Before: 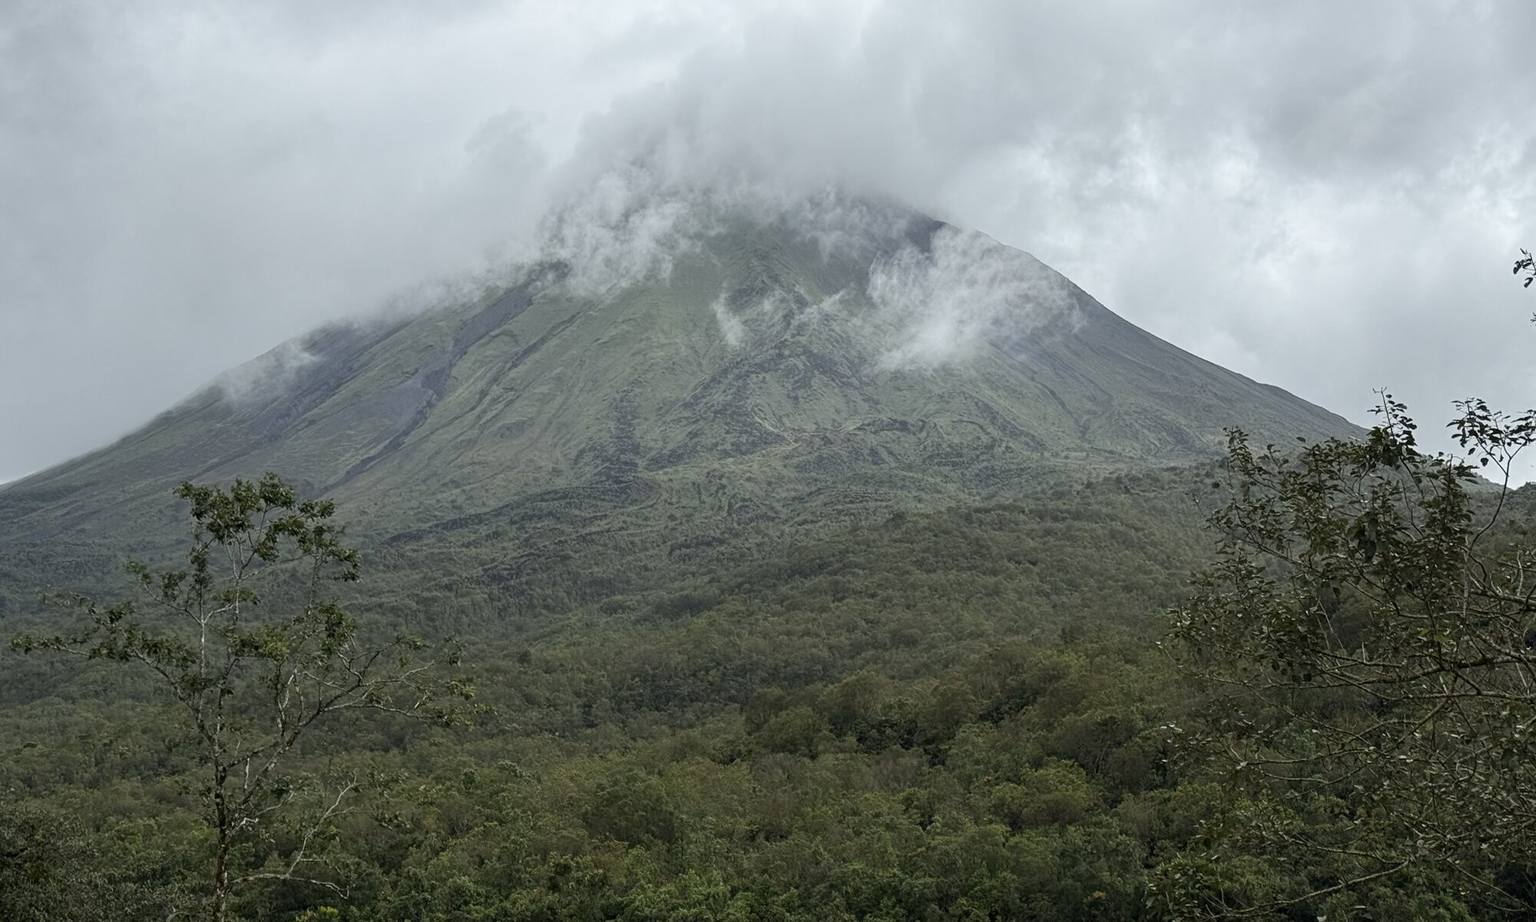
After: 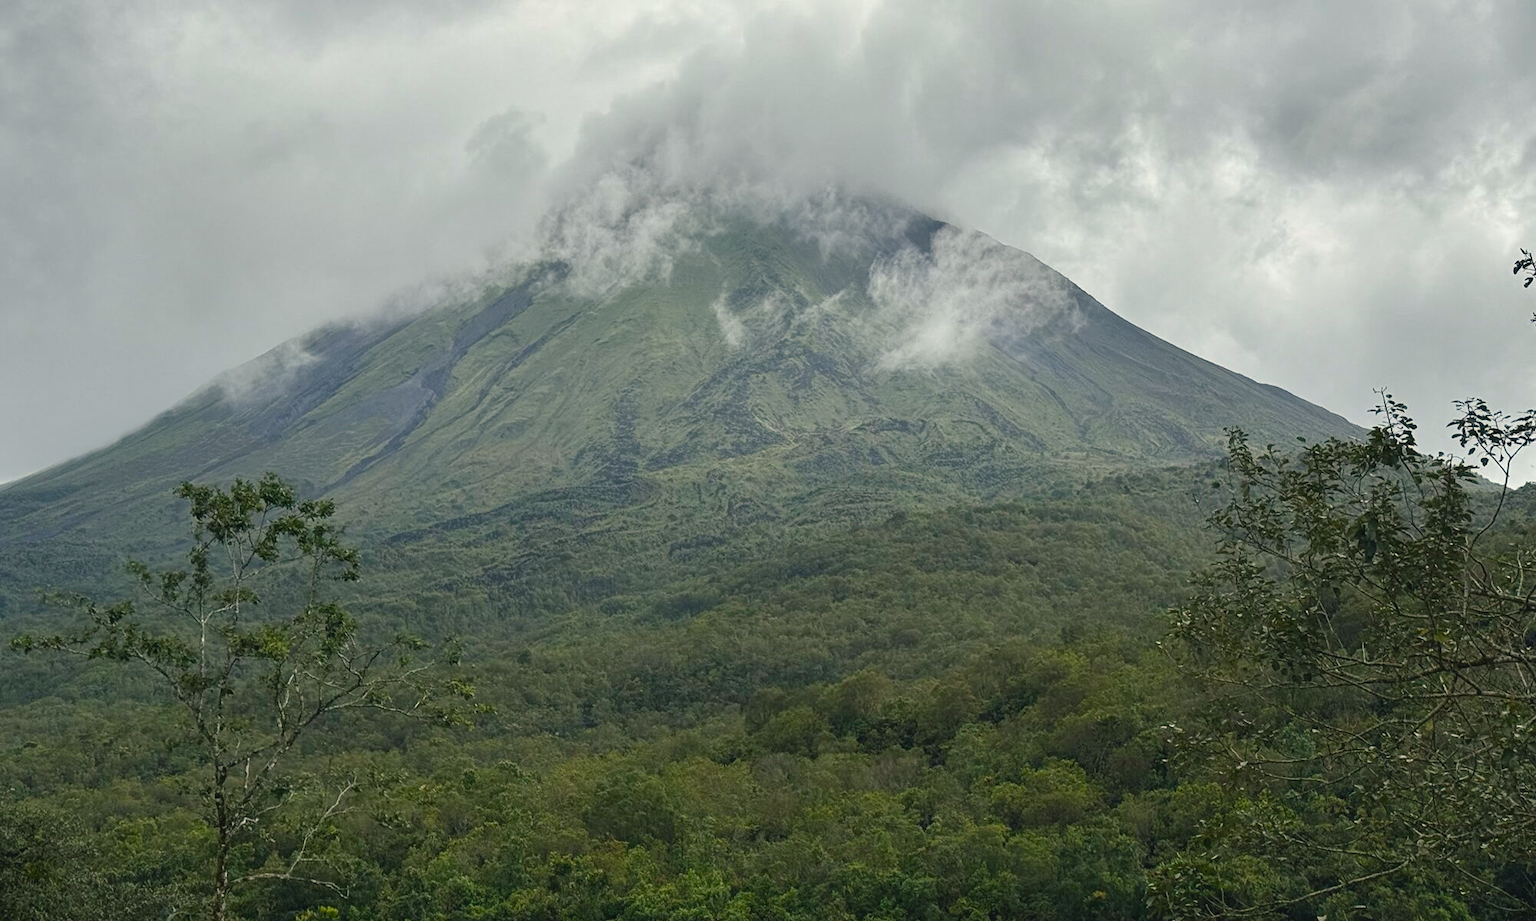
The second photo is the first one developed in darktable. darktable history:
shadows and highlights: shadows 12, white point adjustment 1.2, soften with gaussian
color balance rgb: shadows lift › chroma 2%, shadows lift › hue 219.6°, power › hue 313.2°, highlights gain › chroma 3%, highlights gain › hue 75.6°, global offset › luminance 0.5%, perceptual saturation grading › global saturation 15.33%, perceptual saturation grading › highlights -19.33%, perceptual saturation grading › shadows 20%, global vibrance 20%
